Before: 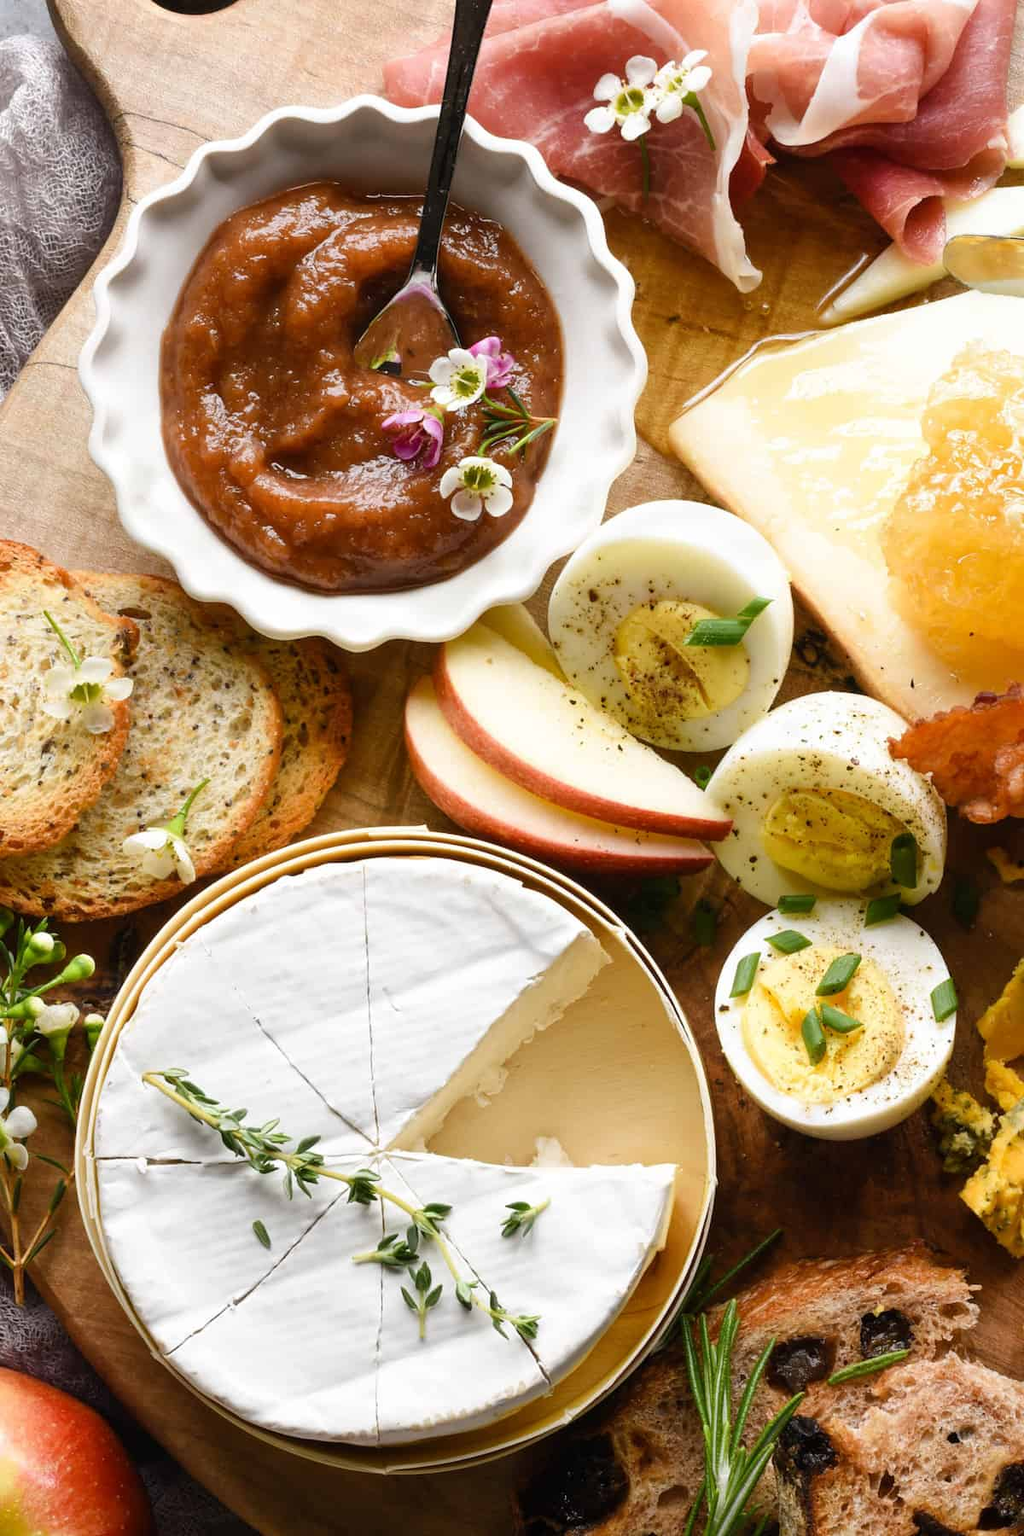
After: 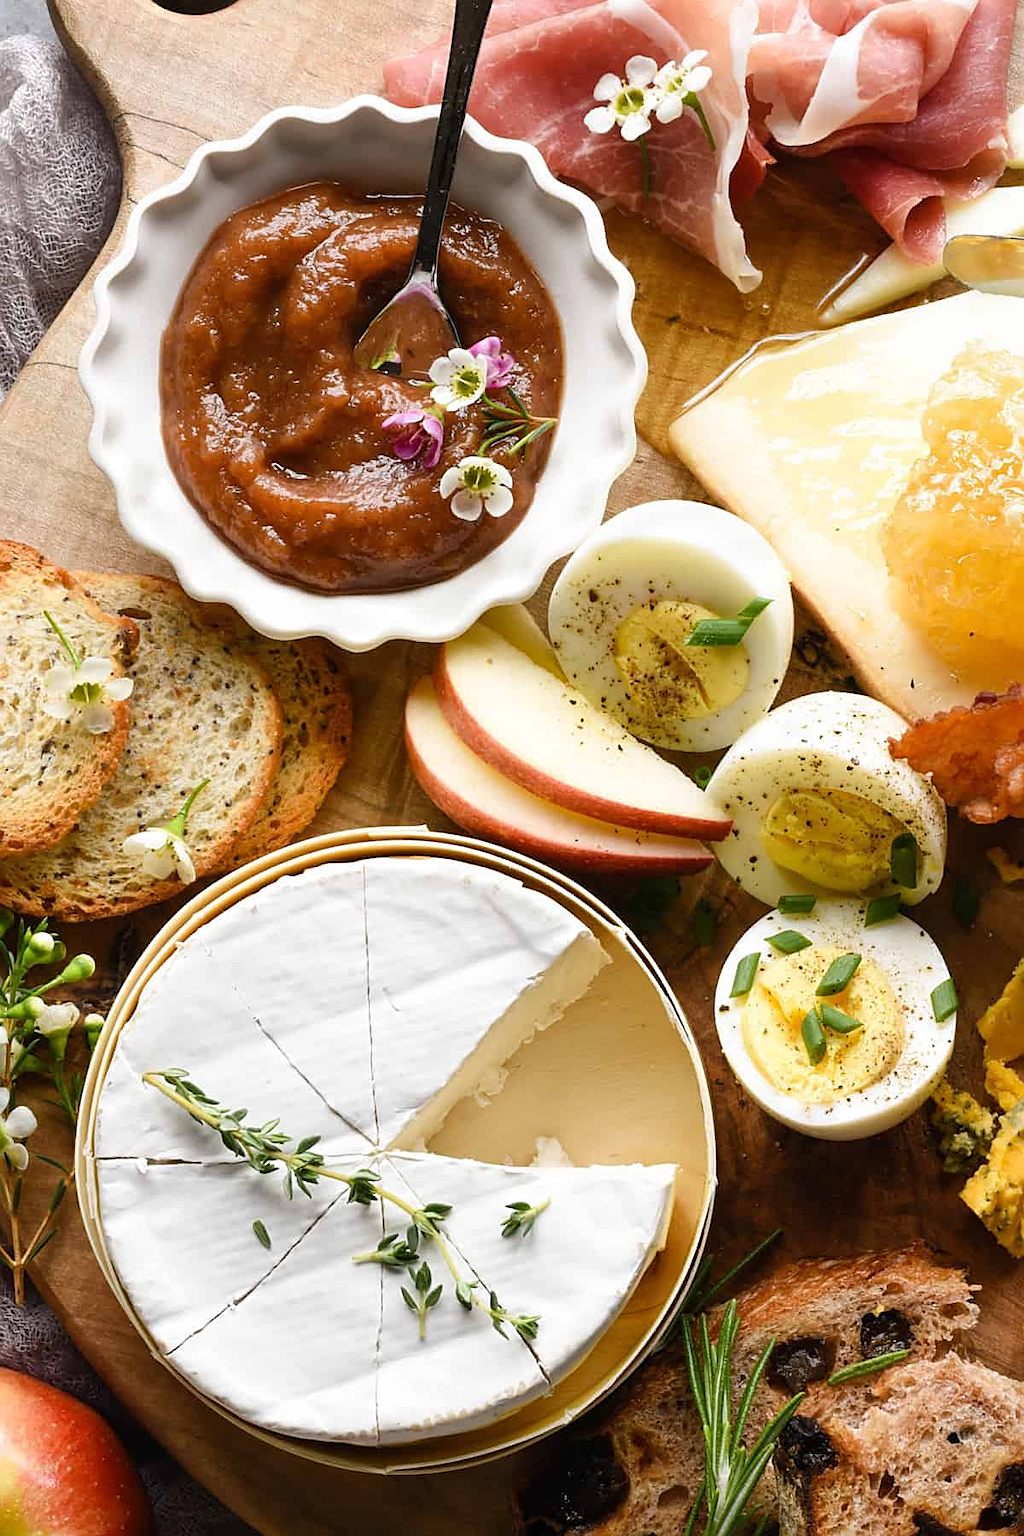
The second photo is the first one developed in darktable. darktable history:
sharpen: radius 1.962
